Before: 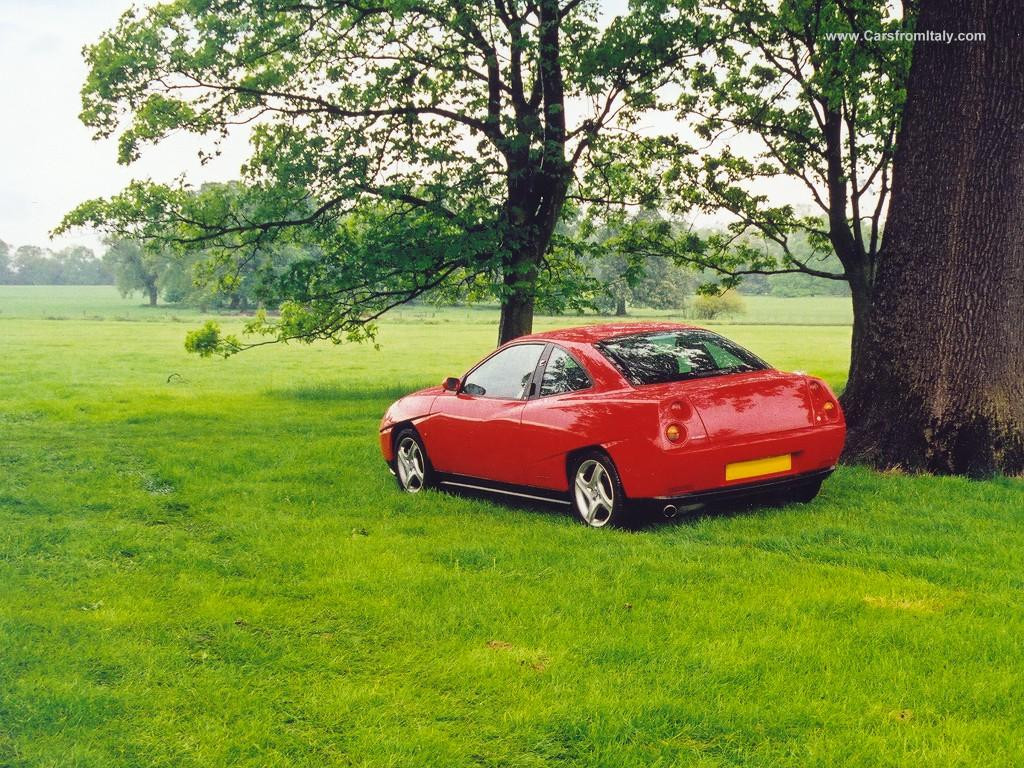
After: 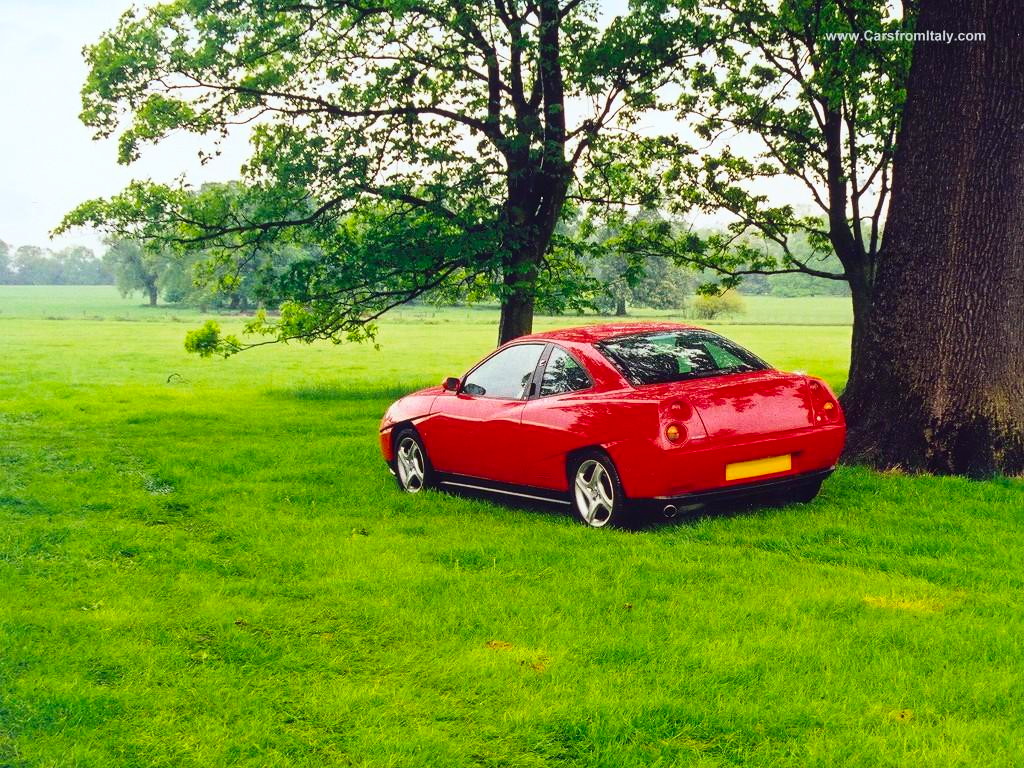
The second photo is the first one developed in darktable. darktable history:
white balance: red 0.982, blue 1.018
contrast brightness saturation: contrast 0.16, saturation 0.32
